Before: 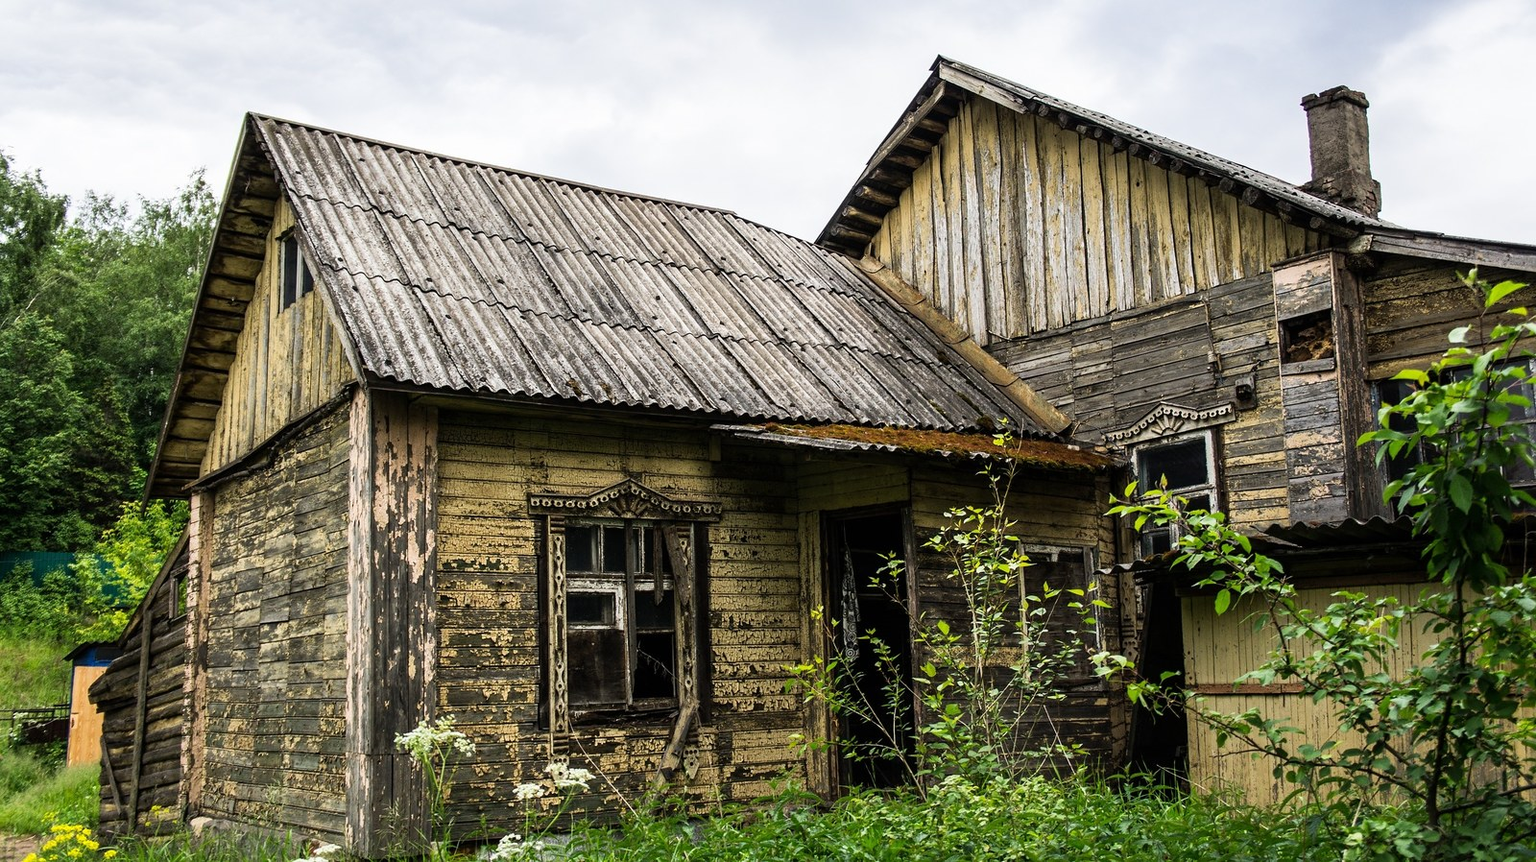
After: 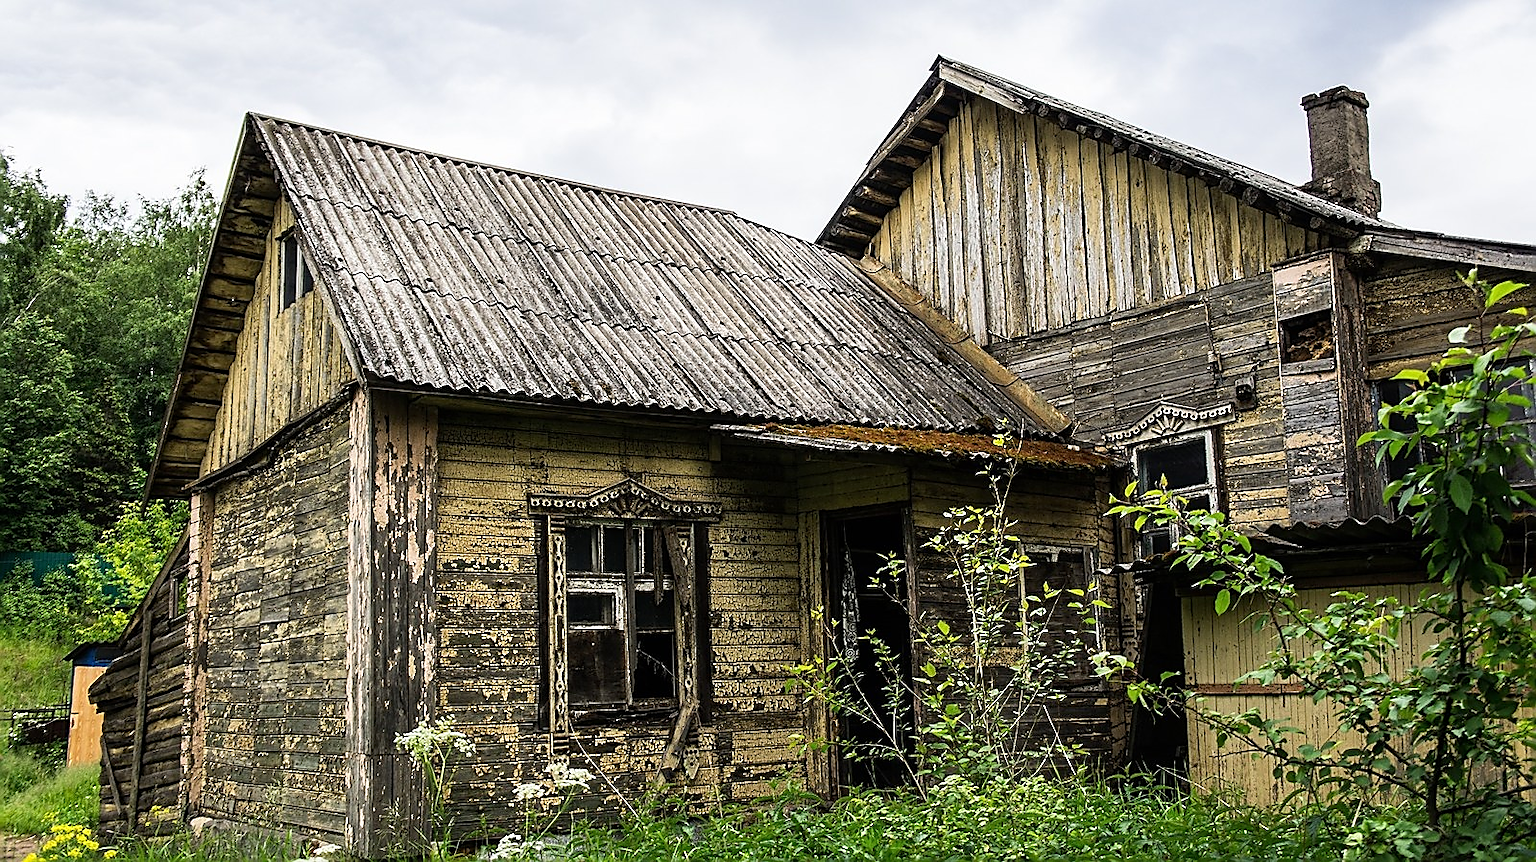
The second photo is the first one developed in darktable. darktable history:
sharpen: radius 1.411, amount 1.26, threshold 0.77
